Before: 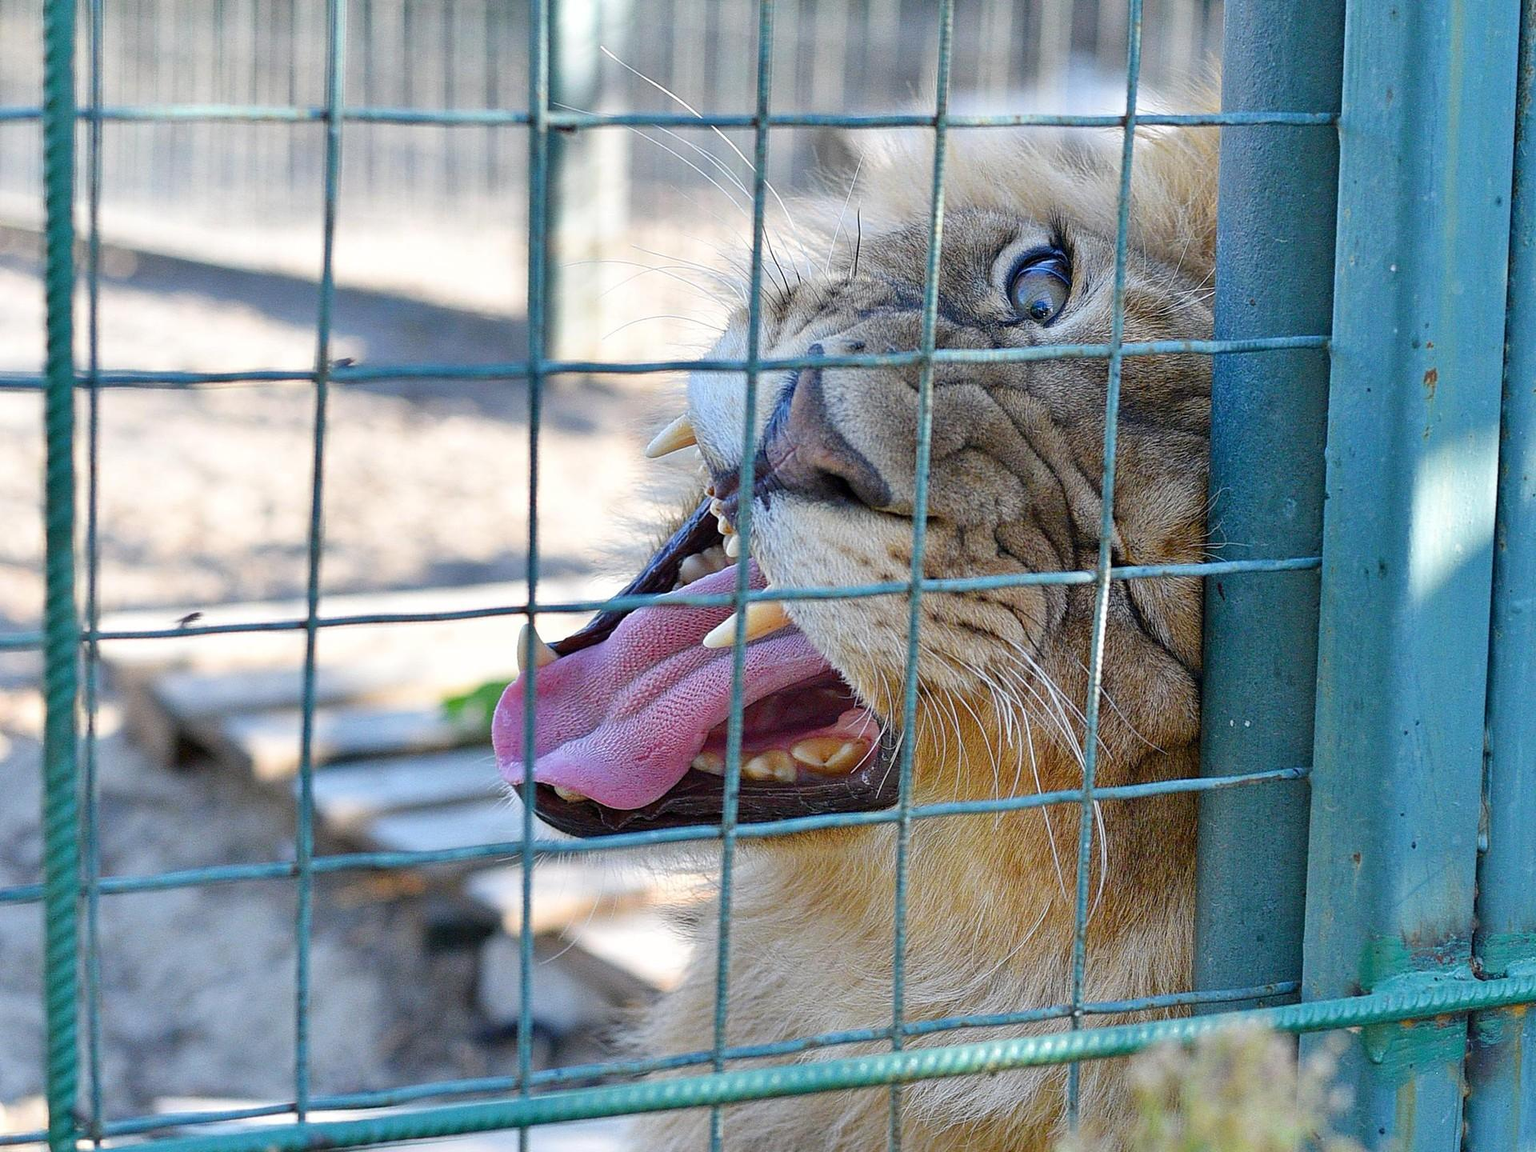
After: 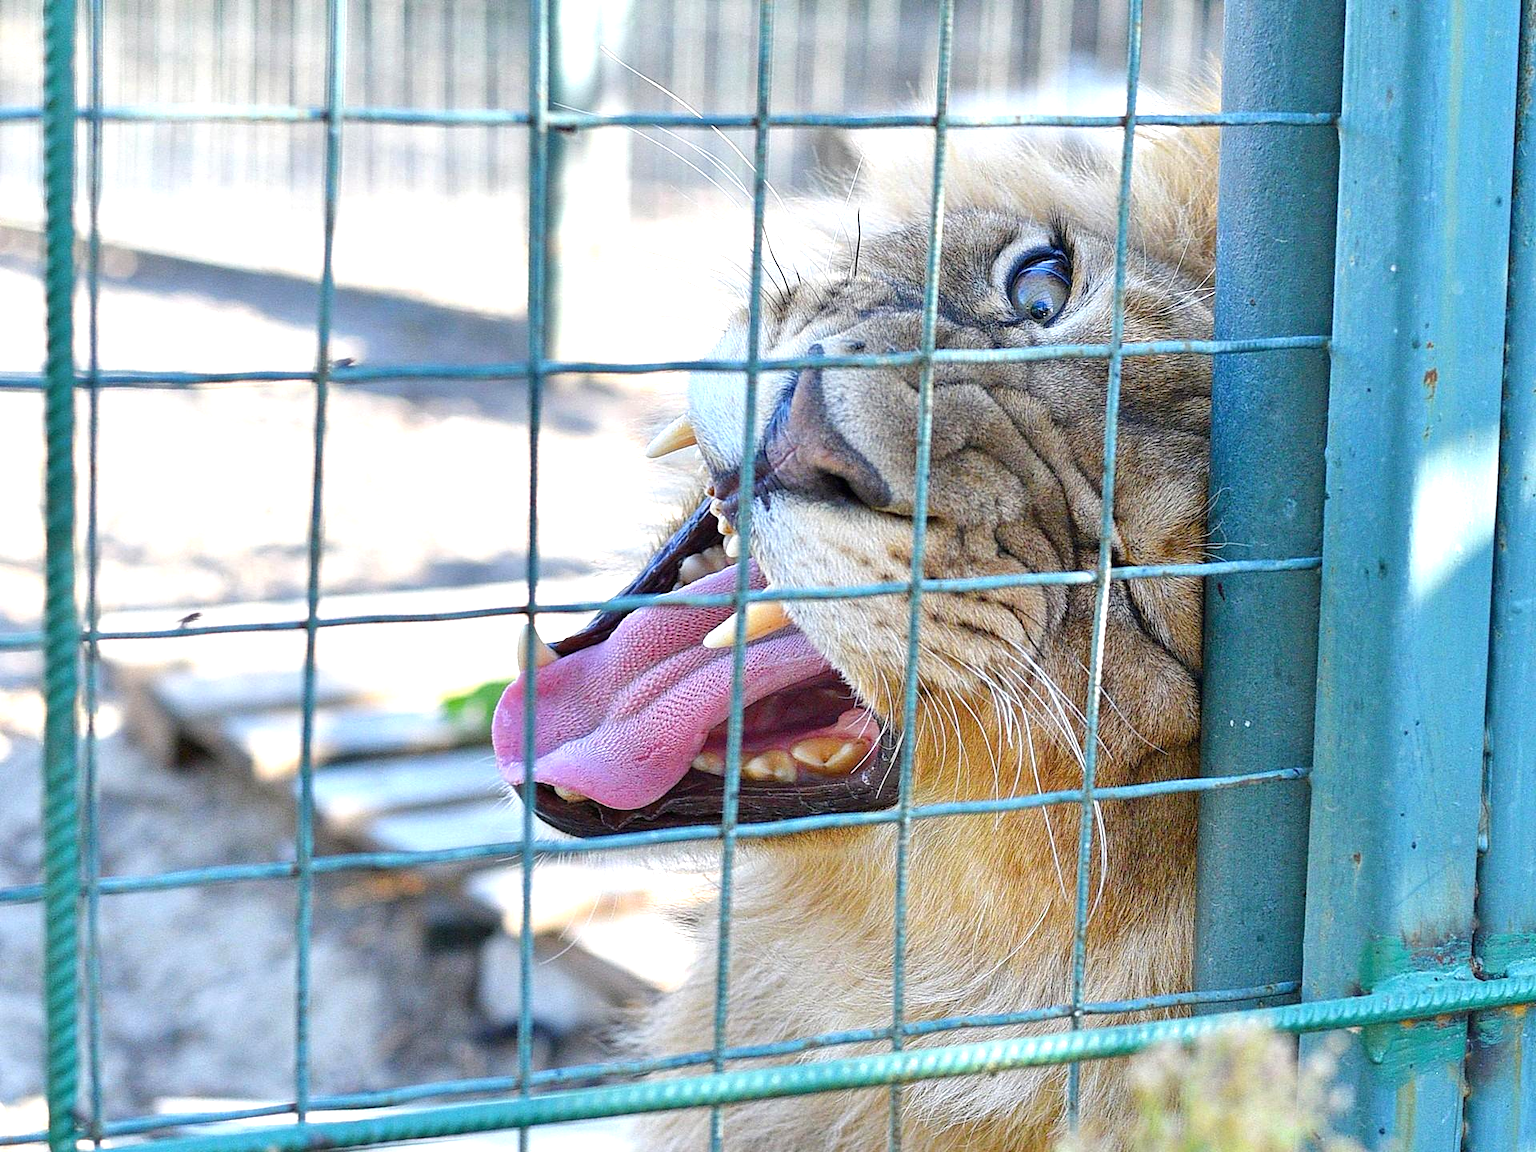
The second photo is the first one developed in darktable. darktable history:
exposure: exposure 0.736 EV, compensate highlight preservation false
